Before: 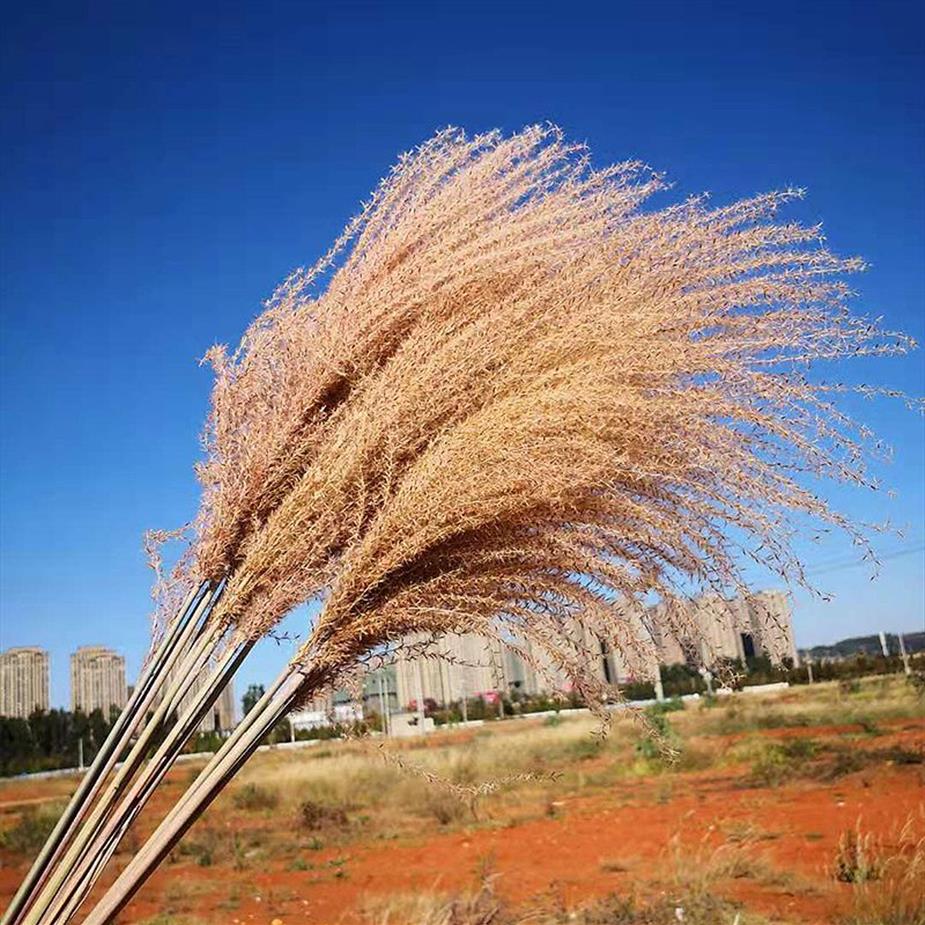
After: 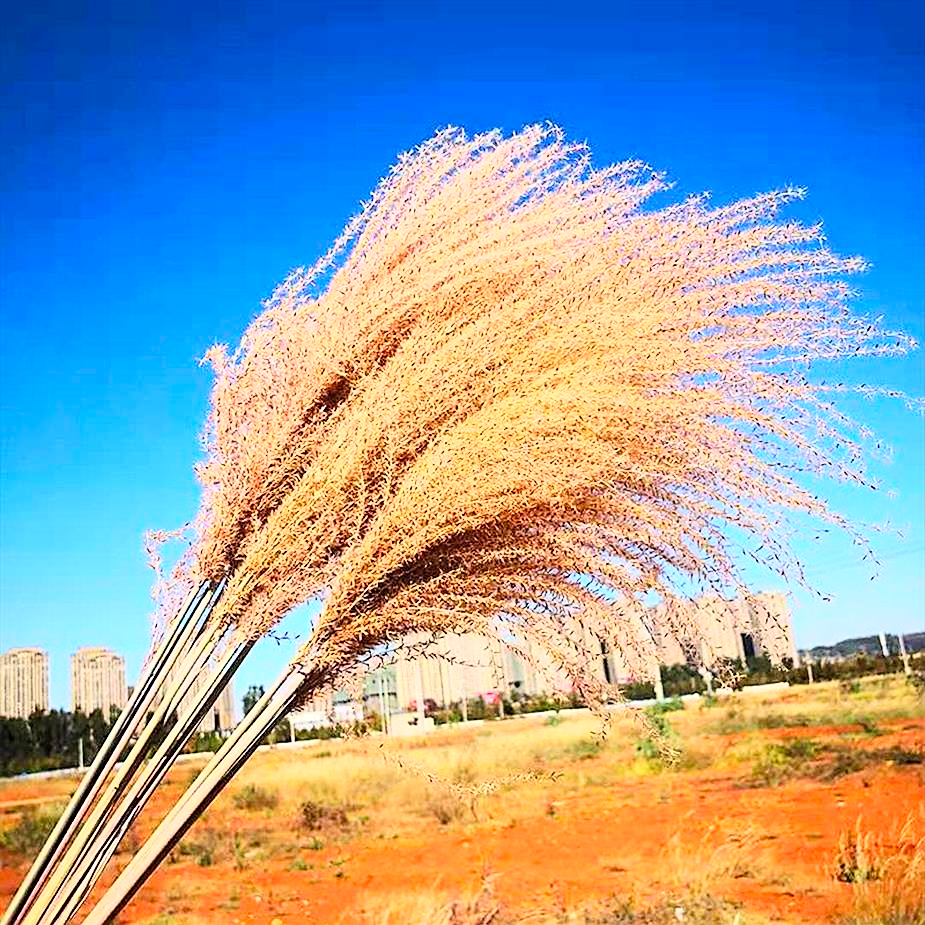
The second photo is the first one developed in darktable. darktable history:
tone curve: curves: ch0 [(0, 0) (0.004, 0.001) (0.133, 0.112) (0.325, 0.362) (0.832, 0.893) (1, 1)], color space Lab, linked channels, preserve colors none
sharpen: on, module defaults
contrast brightness saturation: contrast 0.24, brightness 0.26, saturation 0.39
